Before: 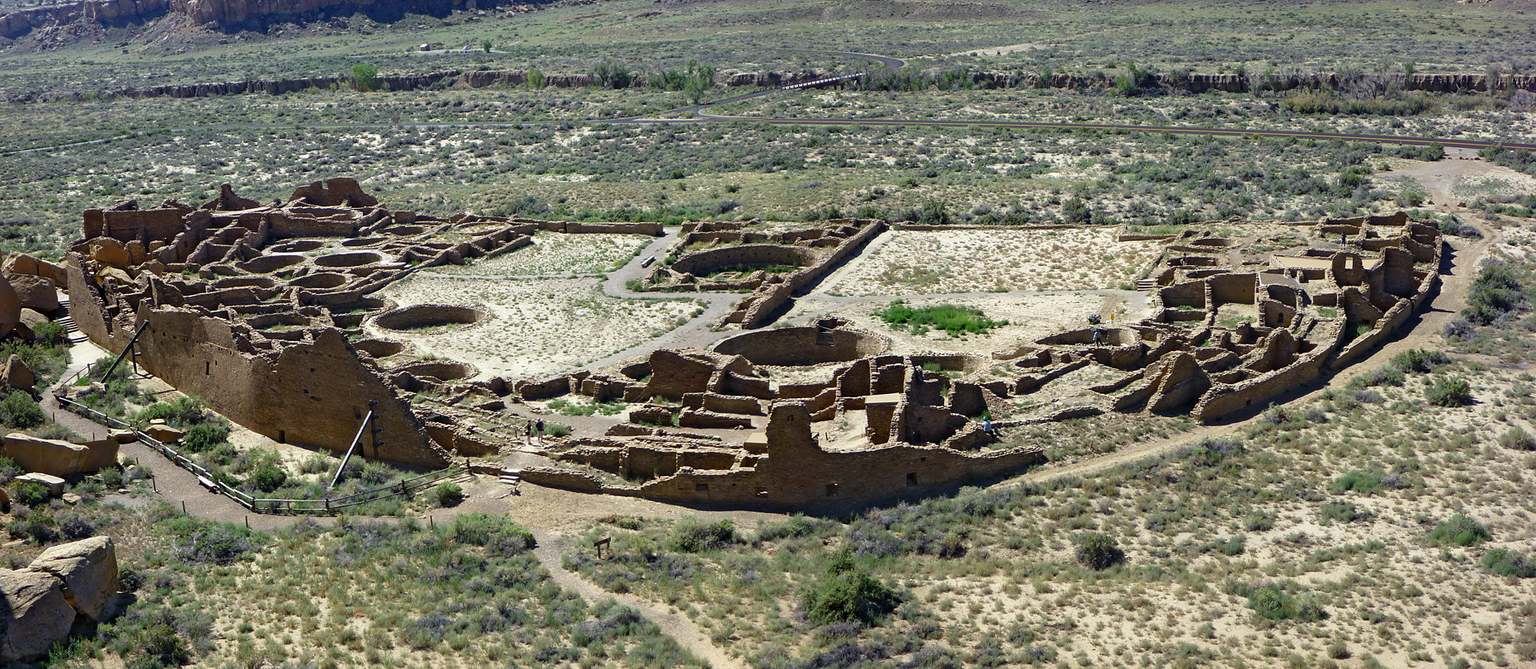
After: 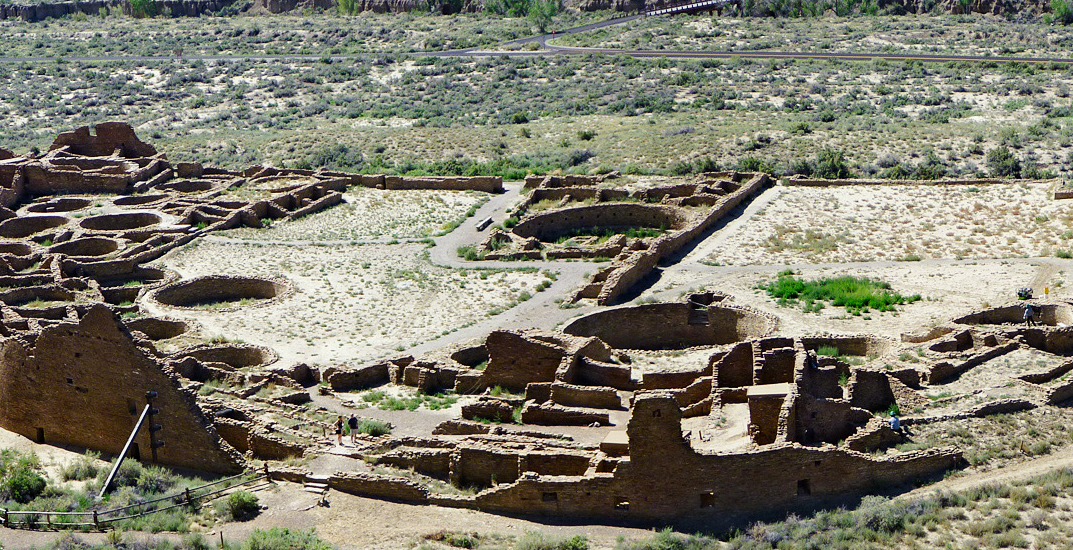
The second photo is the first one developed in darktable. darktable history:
tone curve: curves: ch0 [(0, 0) (0.071, 0.047) (0.266, 0.26) (0.483, 0.554) (0.753, 0.811) (1, 0.983)]; ch1 [(0, 0) (0.346, 0.307) (0.408, 0.387) (0.463, 0.465) (0.482, 0.493) (0.502, 0.5) (0.517, 0.502) (0.55, 0.548) (0.597, 0.61) (0.651, 0.698) (1, 1)]; ch2 [(0, 0) (0.346, 0.34) (0.434, 0.46) (0.485, 0.494) (0.5, 0.494) (0.517, 0.506) (0.526, 0.545) (0.583, 0.61) (0.625, 0.659) (1, 1)], preserve colors none
crop: left 16.185%, top 11.512%, right 26.153%, bottom 20.548%
